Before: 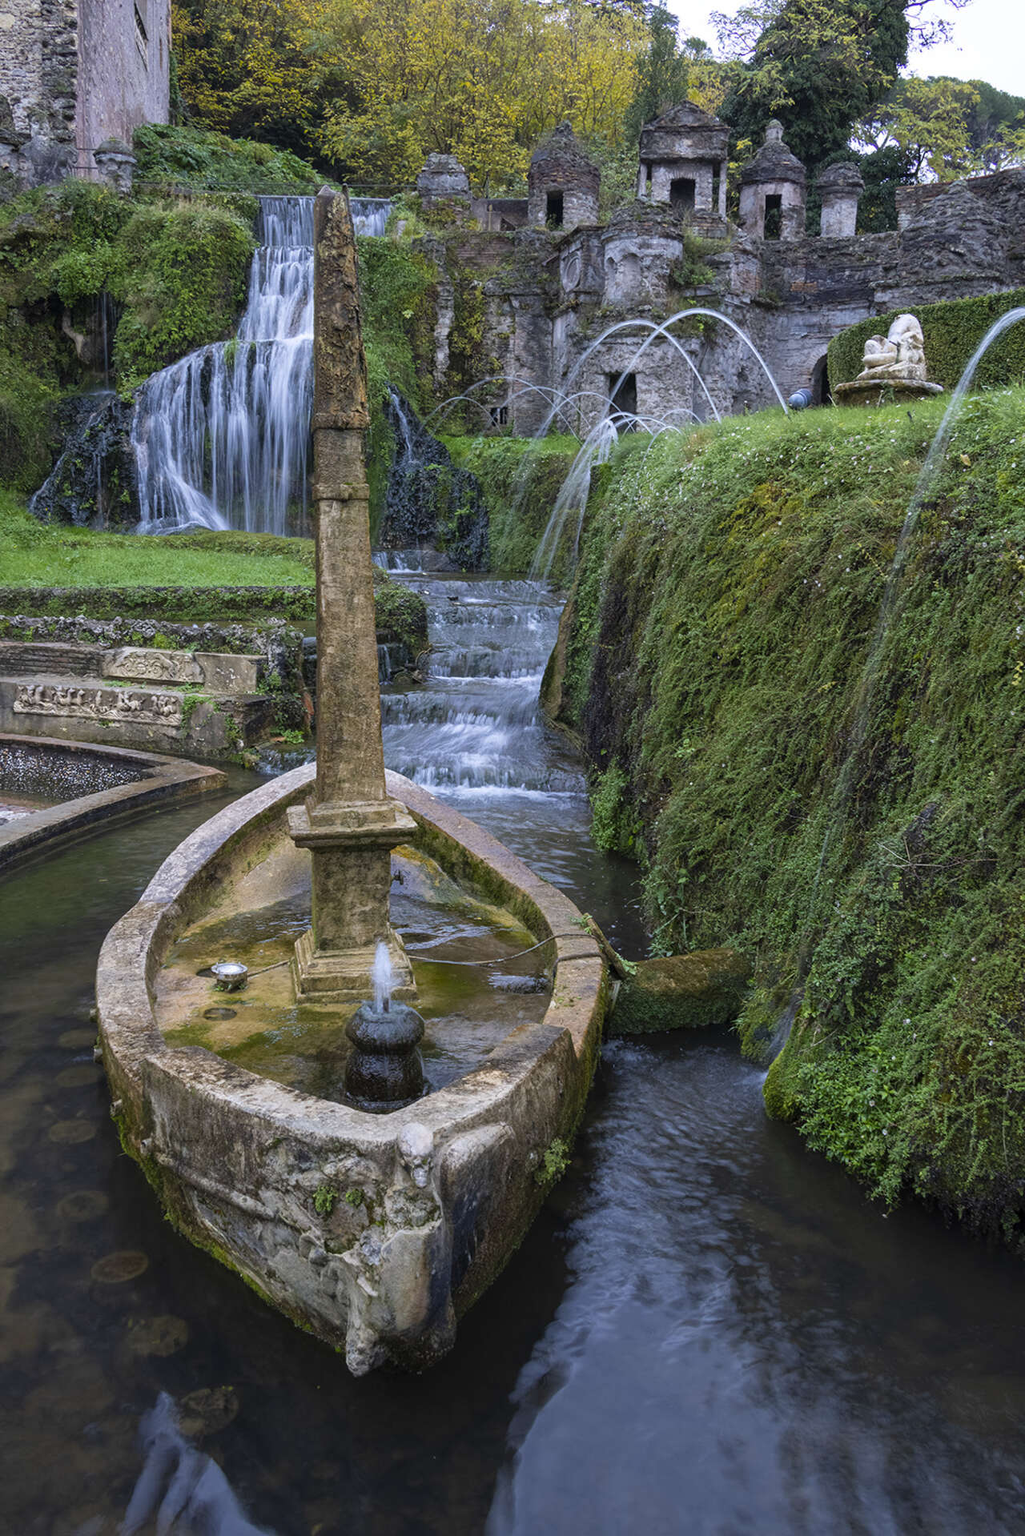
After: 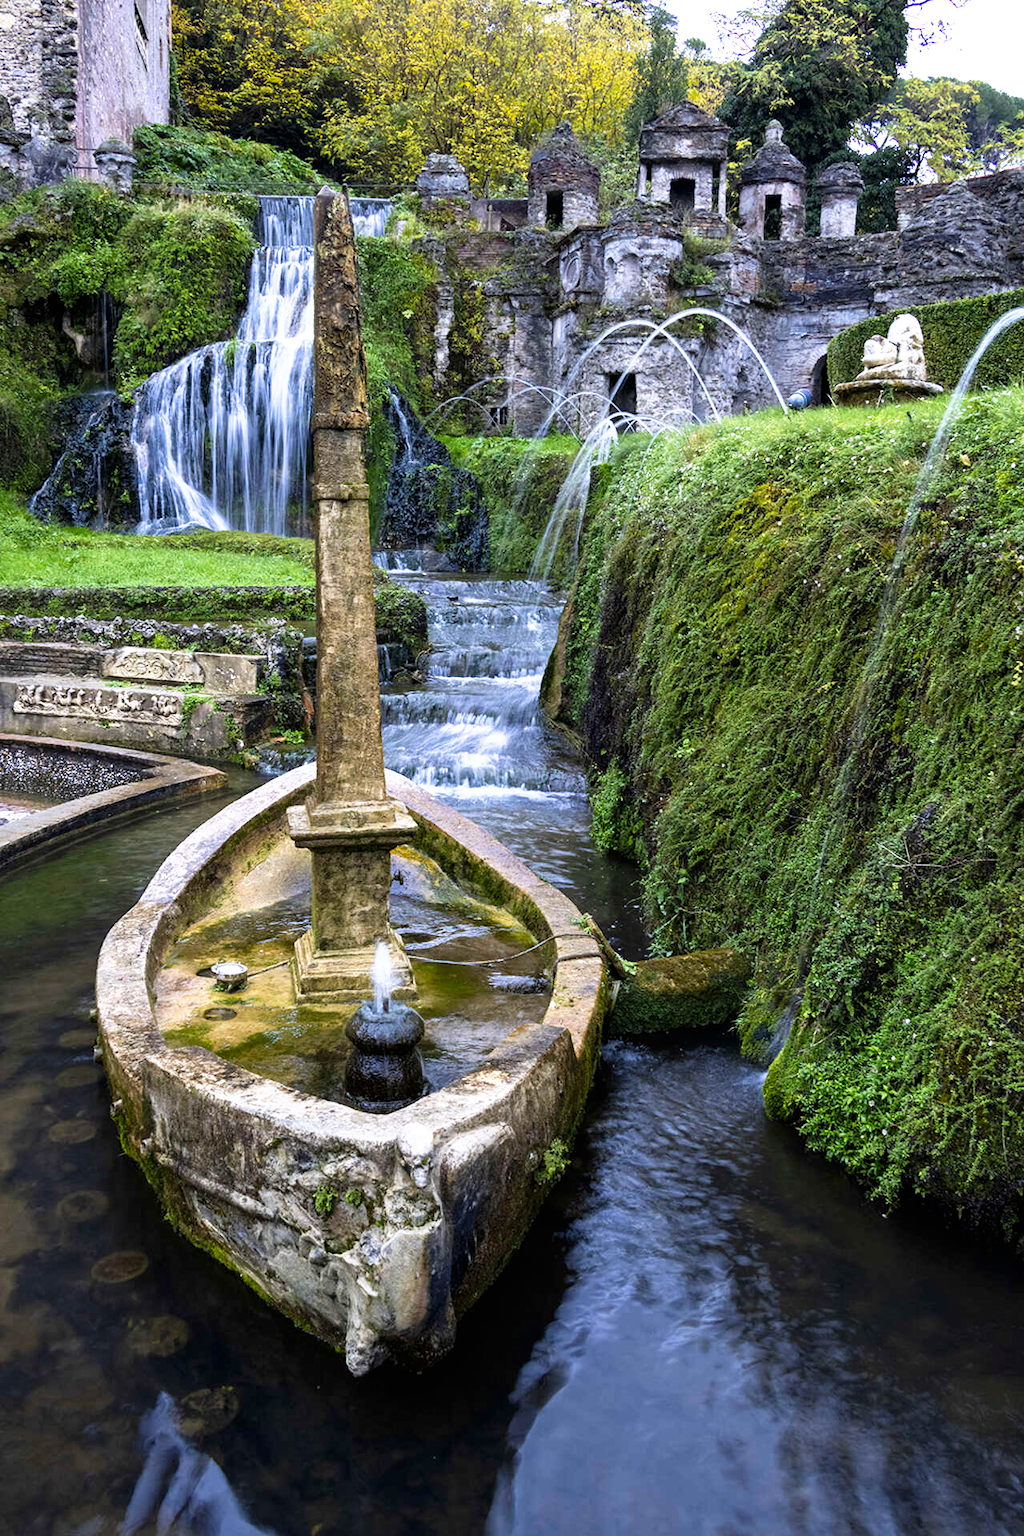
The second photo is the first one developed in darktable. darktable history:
exposure: exposure 0.556 EV, compensate highlight preservation false
tone curve: curves: ch0 [(0, 0) (0.003, 0) (0.011, 0.001) (0.025, 0.002) (0.044, 0.004) (0.069, 0.006) (0.1, 0.009) (0.136, 0.03) (0.177, 0.076) (0.224, 0.13) (0.277, 0.202) (0.335, 0.28) (0.399, 0.367) (0.468, 0.46) (0.543, 0.562) (0.623, 0.67) (0.709, 0.787) (0.801, 0.889) (0.898, 0.972) (1, 1)], preserve colors none
